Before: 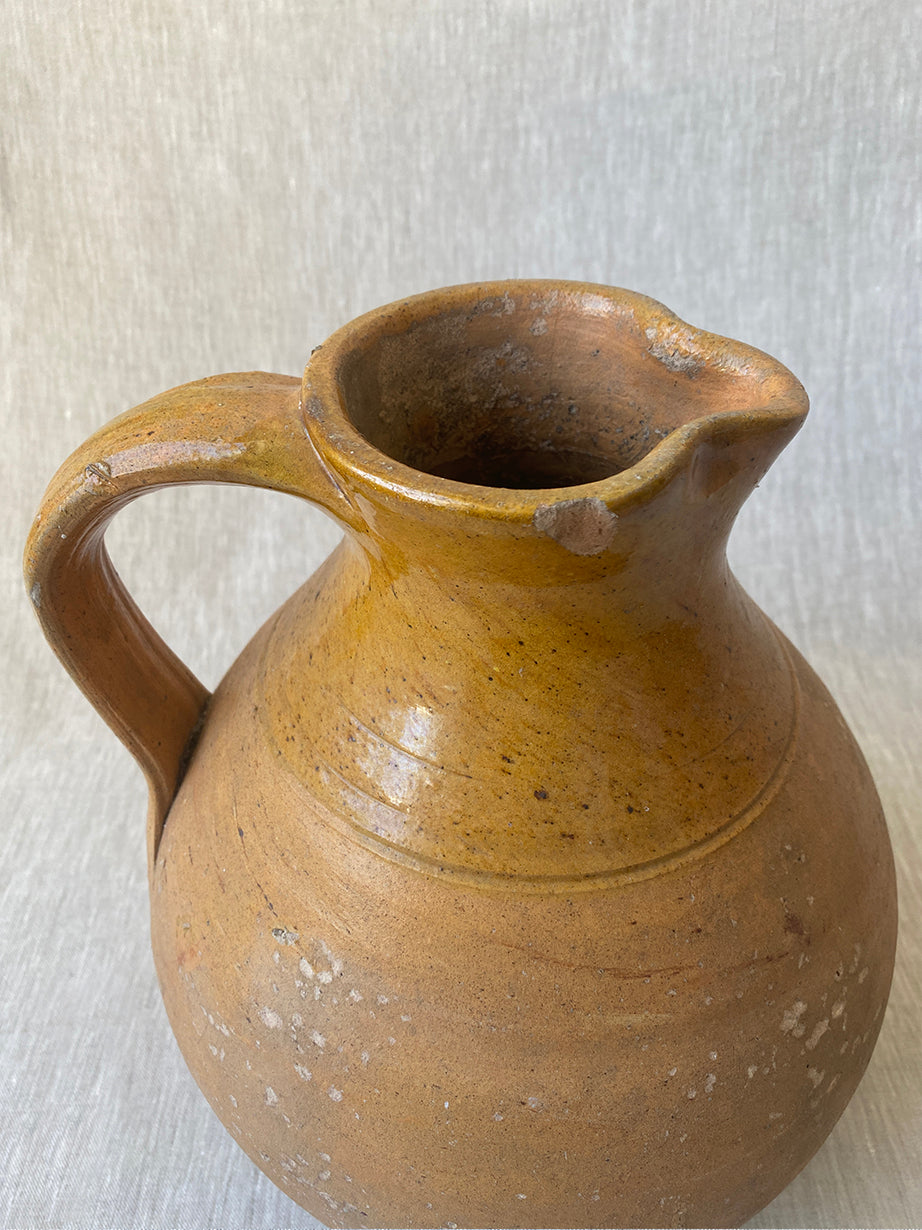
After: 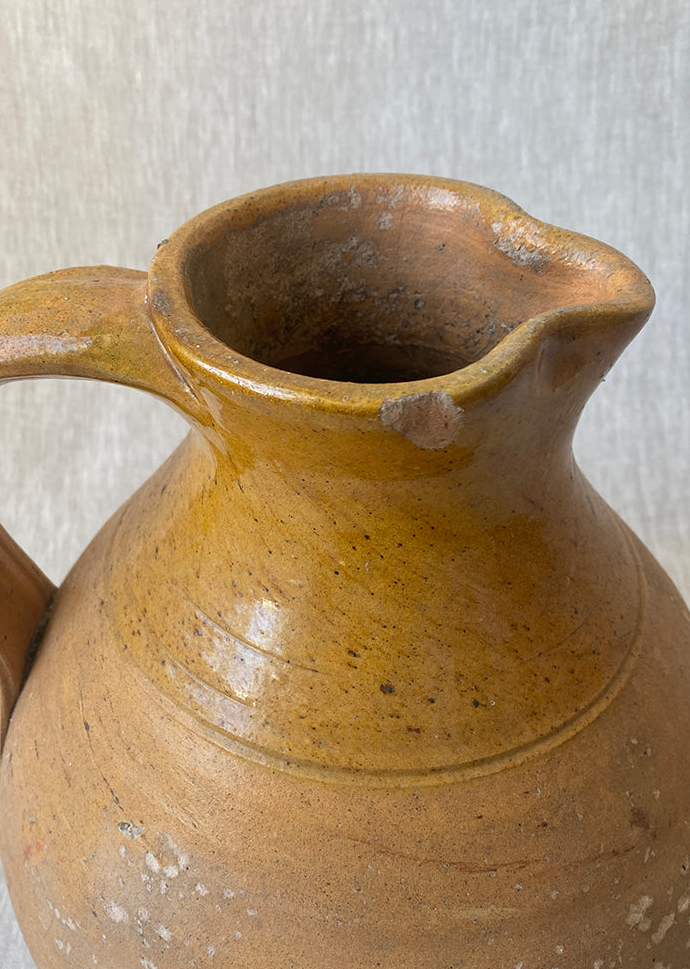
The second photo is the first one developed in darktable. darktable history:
white balance: emerald 1
crop: left 16.768%, top 8.653%, right 8.362%, bottom 12.485%
